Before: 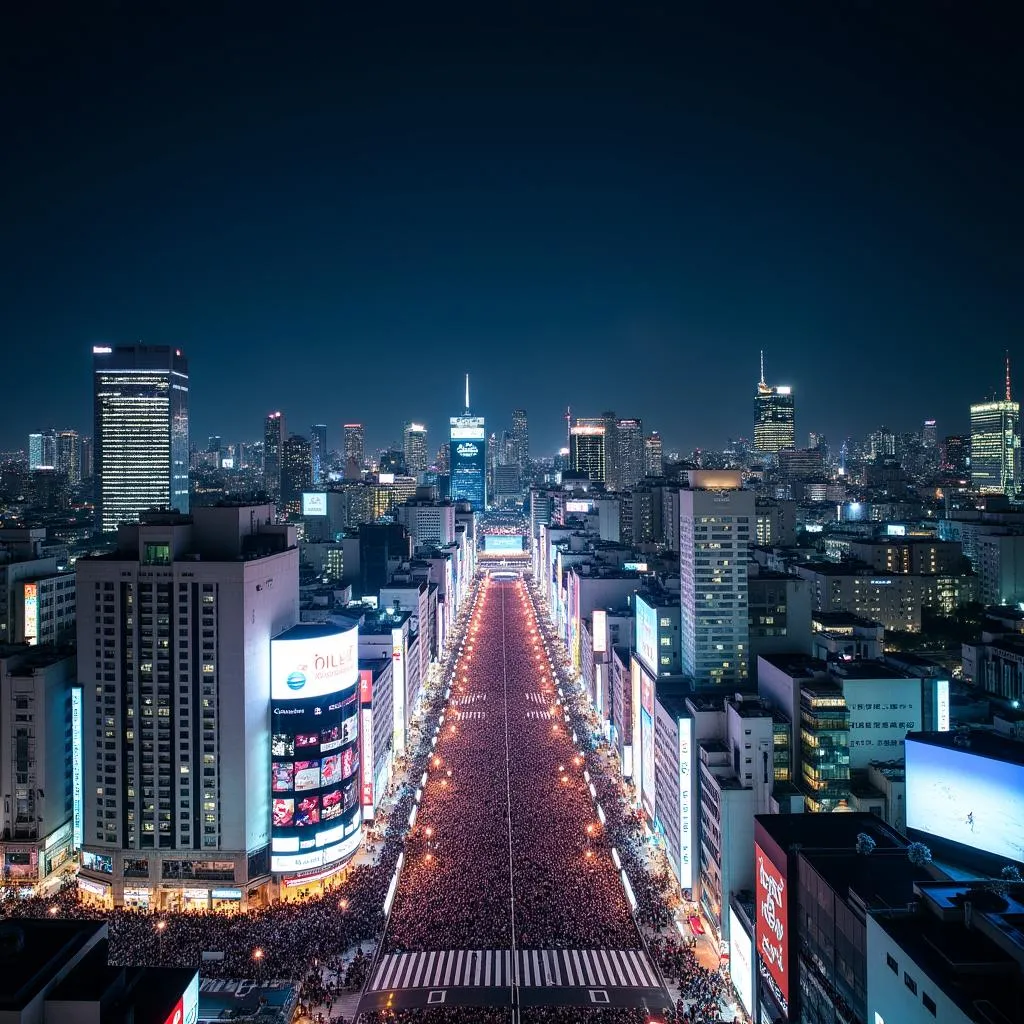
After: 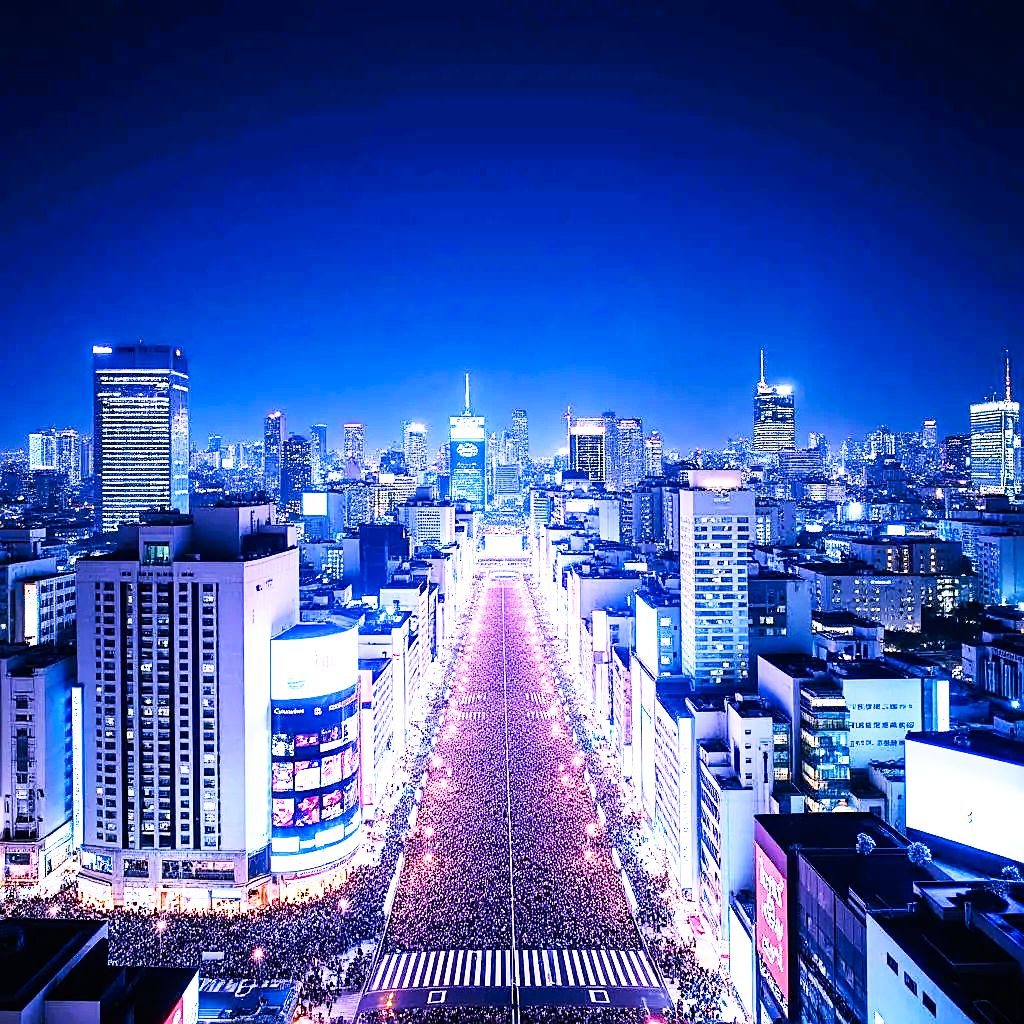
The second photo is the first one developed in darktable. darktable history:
exposure: black level correction 0, exposure 0.7 EV, compensate exposure bias true, compensate highlight preservation false
base curve: curves: ch0 [(0, 0) (0.007, 0.004) (0.027, 0.03) (0.046, 0.07) (0.207, 0.54) (0.442, 0.872) (0.673, 0.972) (1, 1)], preserve colors none
sharpen: on, module defaults
white balance: red 0.98, blue 1.61
